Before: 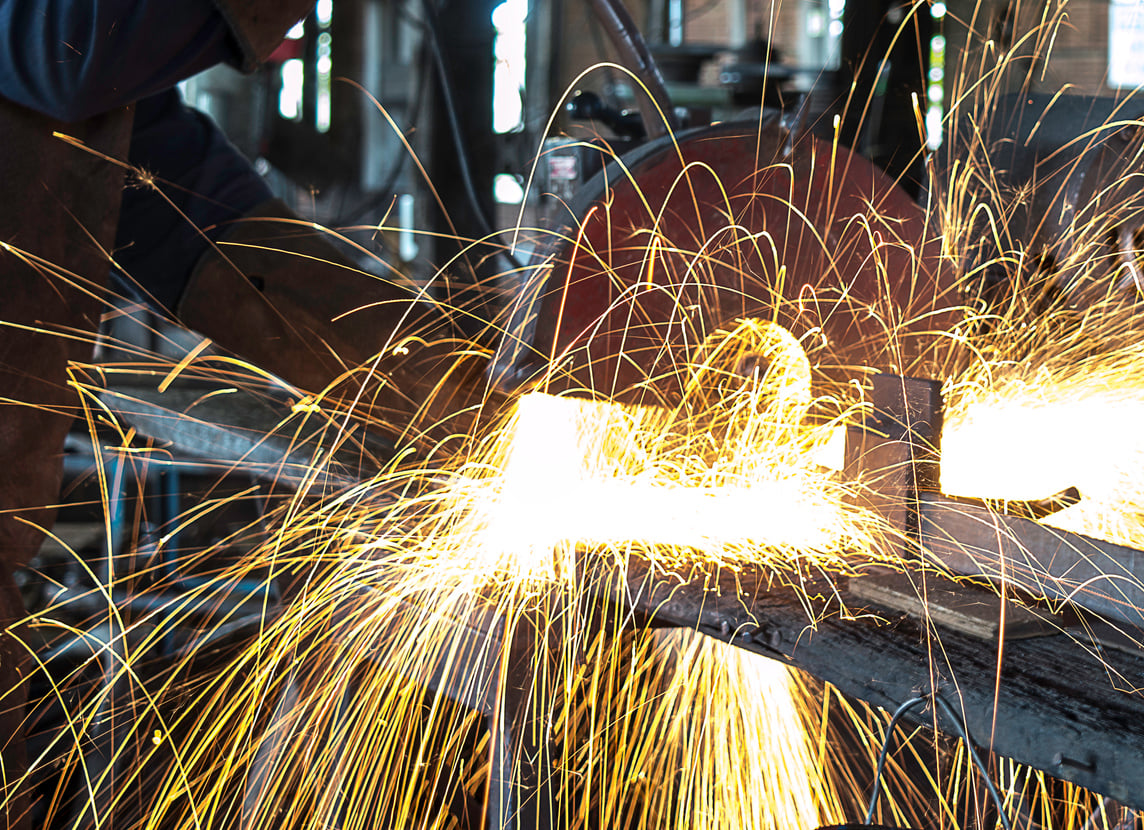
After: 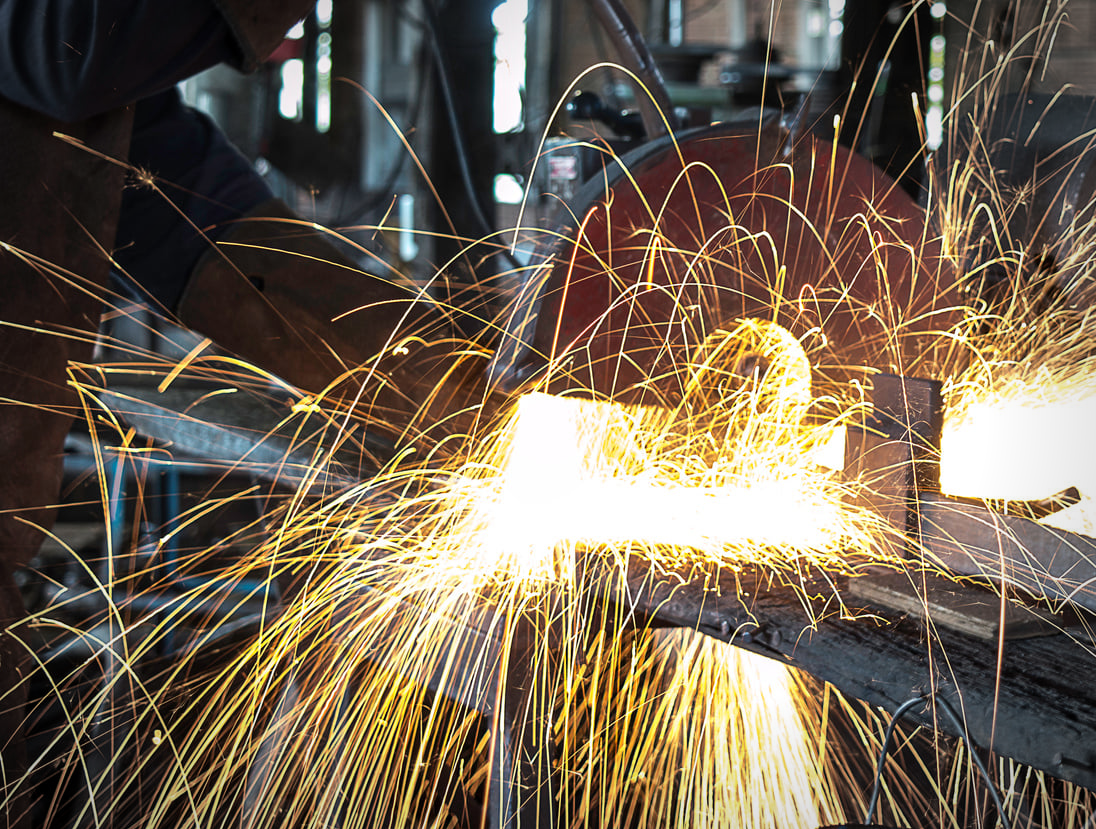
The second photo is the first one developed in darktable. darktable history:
vignetting: automatic ratio true
crop: right 4.126%, bottom 0.031%
